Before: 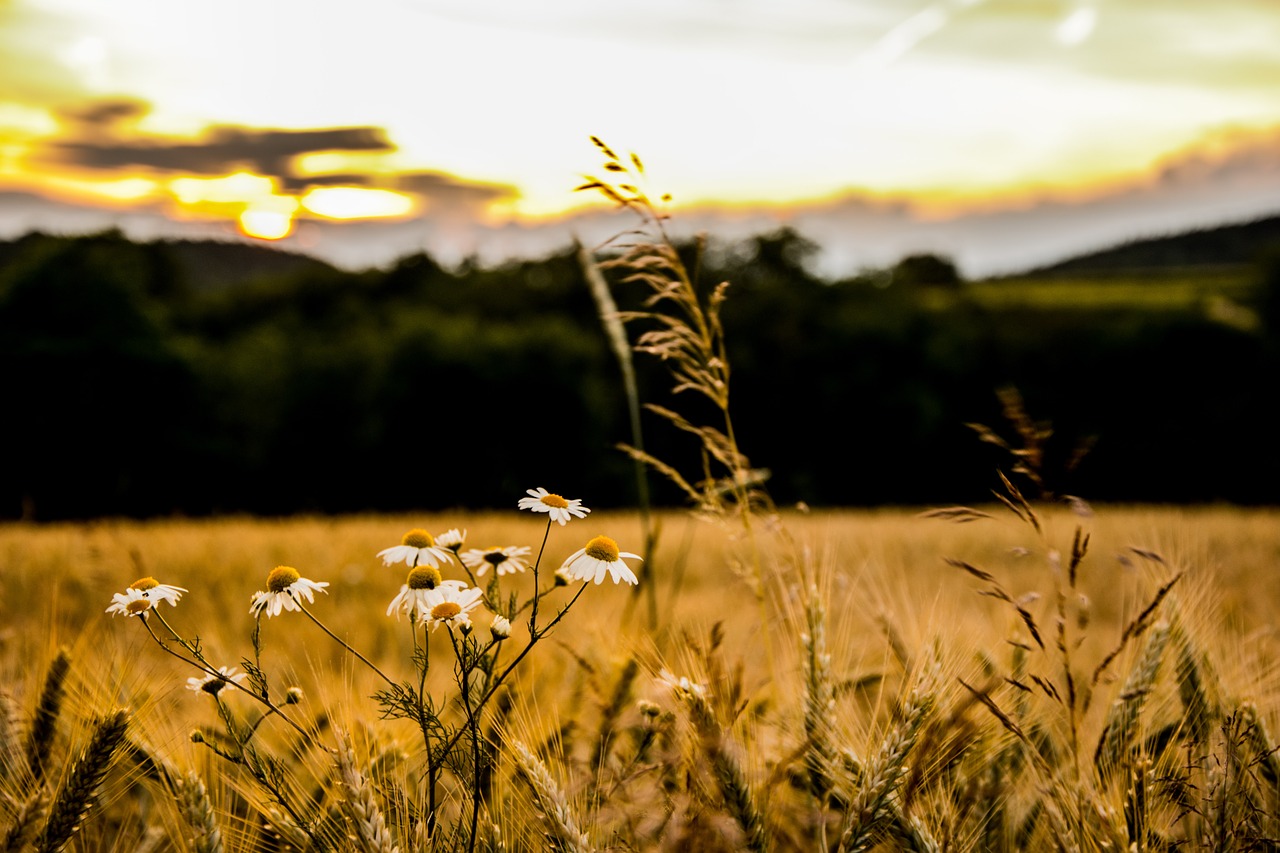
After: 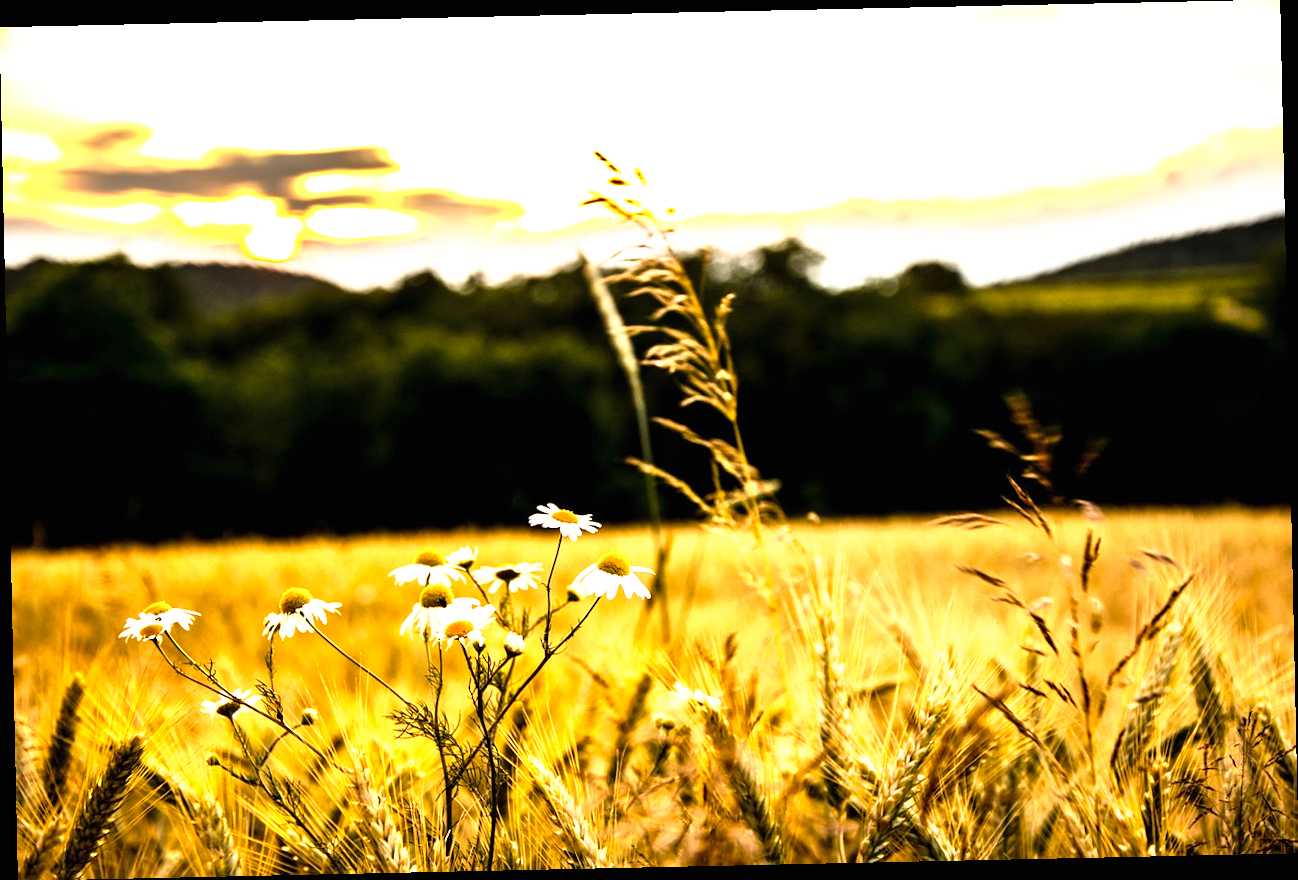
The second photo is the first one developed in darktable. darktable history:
exposure: black level correction 0, exposure 1.2 EV, compensate highlight preservation false
rotate and perspective: rotation -1.24°, automatic cropping off
tone curve: curves: ch0 [(0, 0) (0.003, 0.002) (0.011, 0.009) (0.025, 0.021) (0.044, 0.037) (0.069, 0.058) (0.1, 0.083) (0.136, 0.122) (0.177, 0.165) (0.224, 0.216) (0.277, 0.277) (0.335, 0.344) (0.399, 0.418) (0.468, 0.499) (0.543, 0.586) (0.623, 0.679) (0.709, 0.779) (0.801, 0.877) (0.898, 0.977) (1, 1)], preserve colors none
